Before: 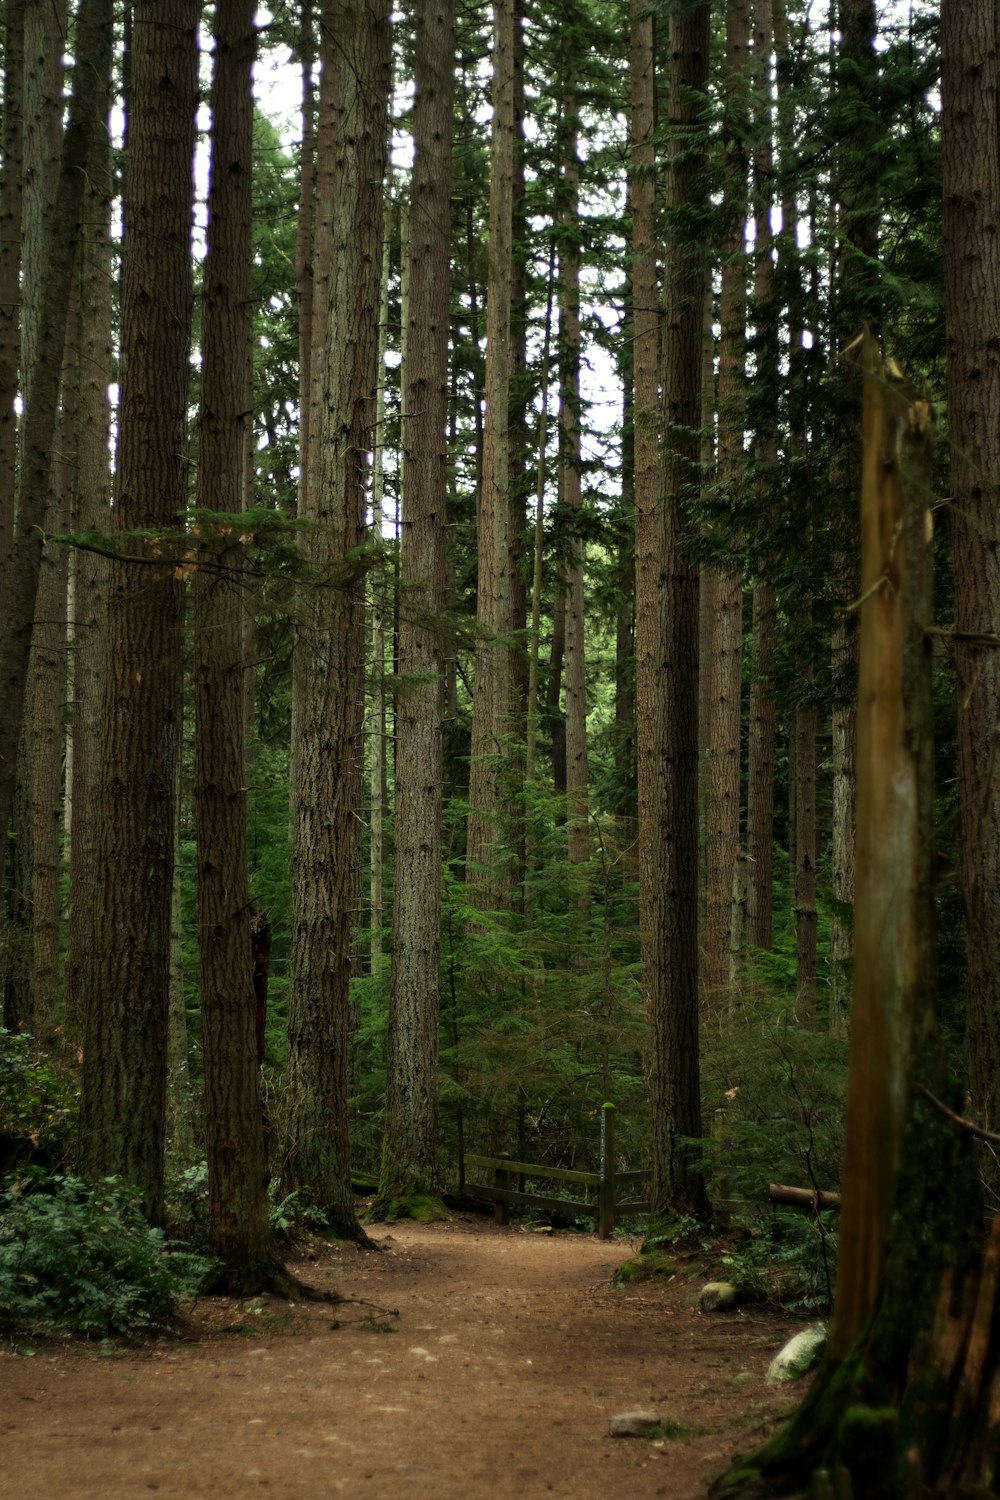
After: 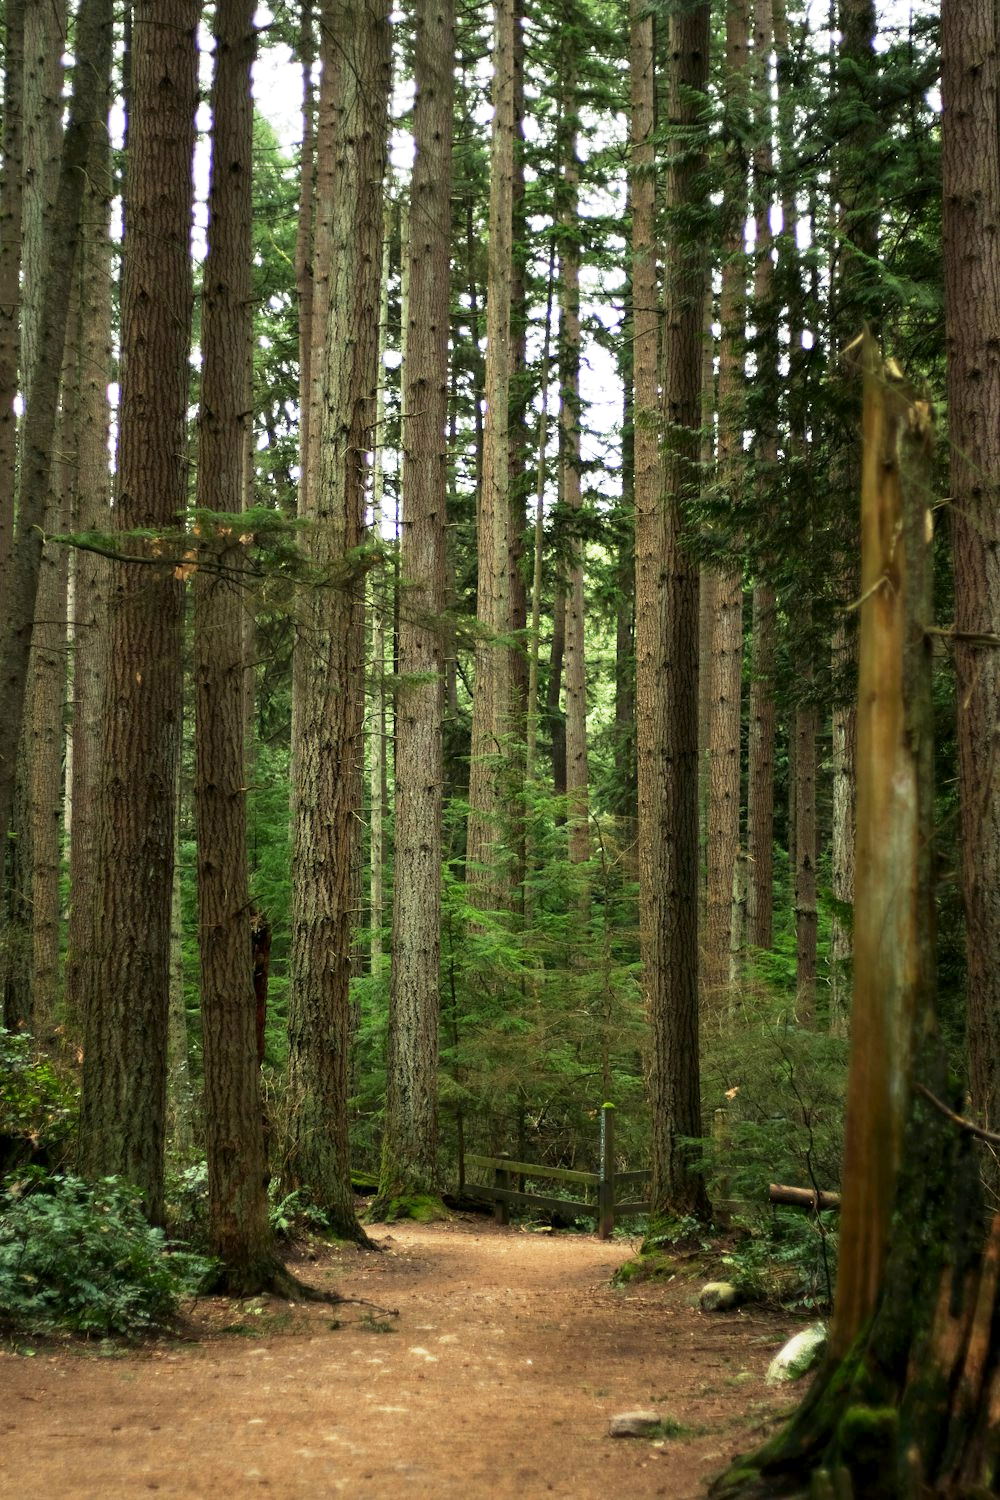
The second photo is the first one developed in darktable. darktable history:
base curve: curves: ch0 [(0, 0) (0.088, 0.125) (0.176, 0.251) (0.354, 0.501) (0.613, 0.749) (1, 0.877)], preserve colors none
exposure: exposure 0.781 EV, compensate highlight preservation false
